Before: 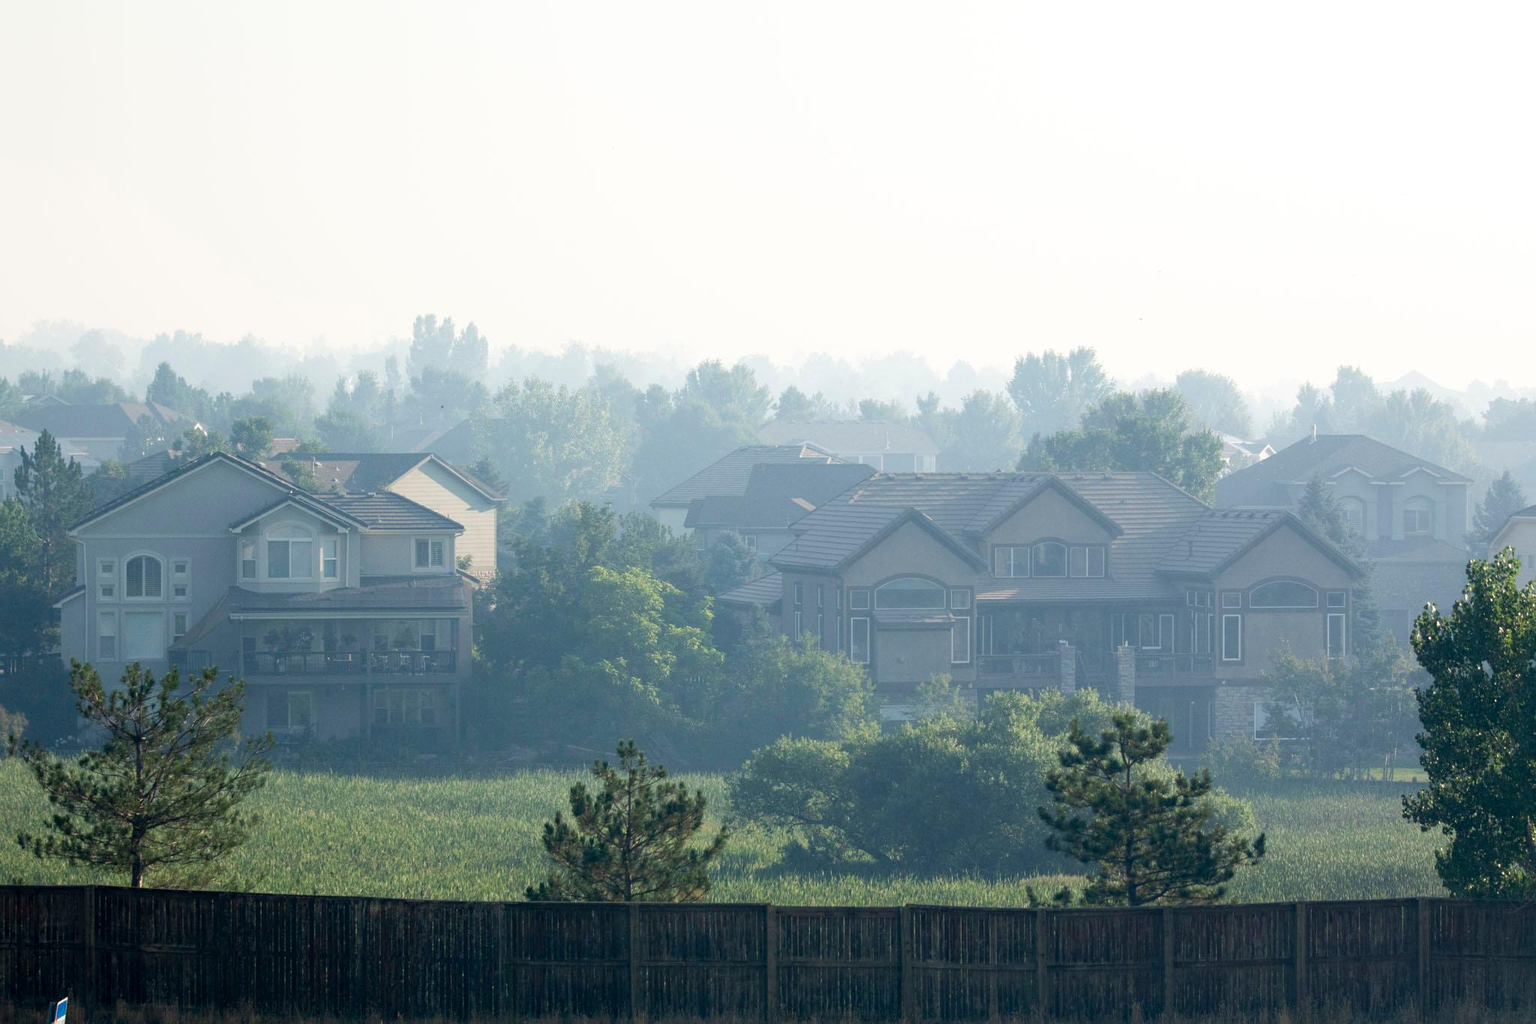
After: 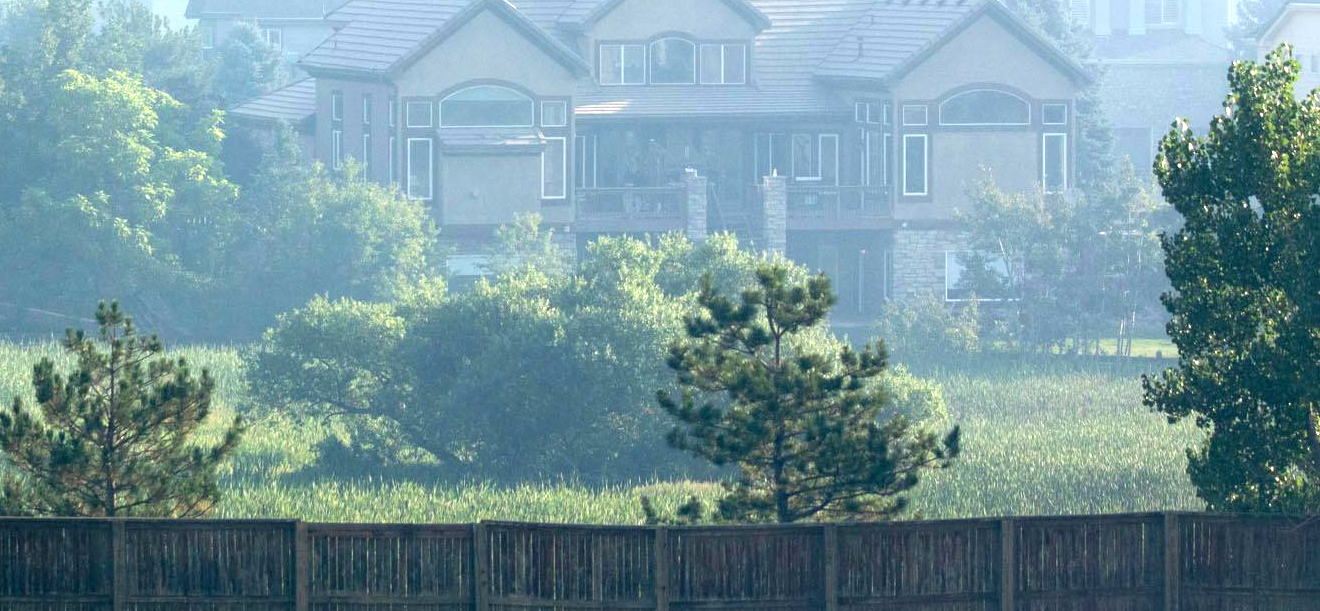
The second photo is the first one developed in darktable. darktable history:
exposure: black level correction 0, exposure 1.1 EV, compensate exposure bias true, compensate highlight preservation false
crop and rotate: left 35.509%, top 50.238%, bottom 4.934%
